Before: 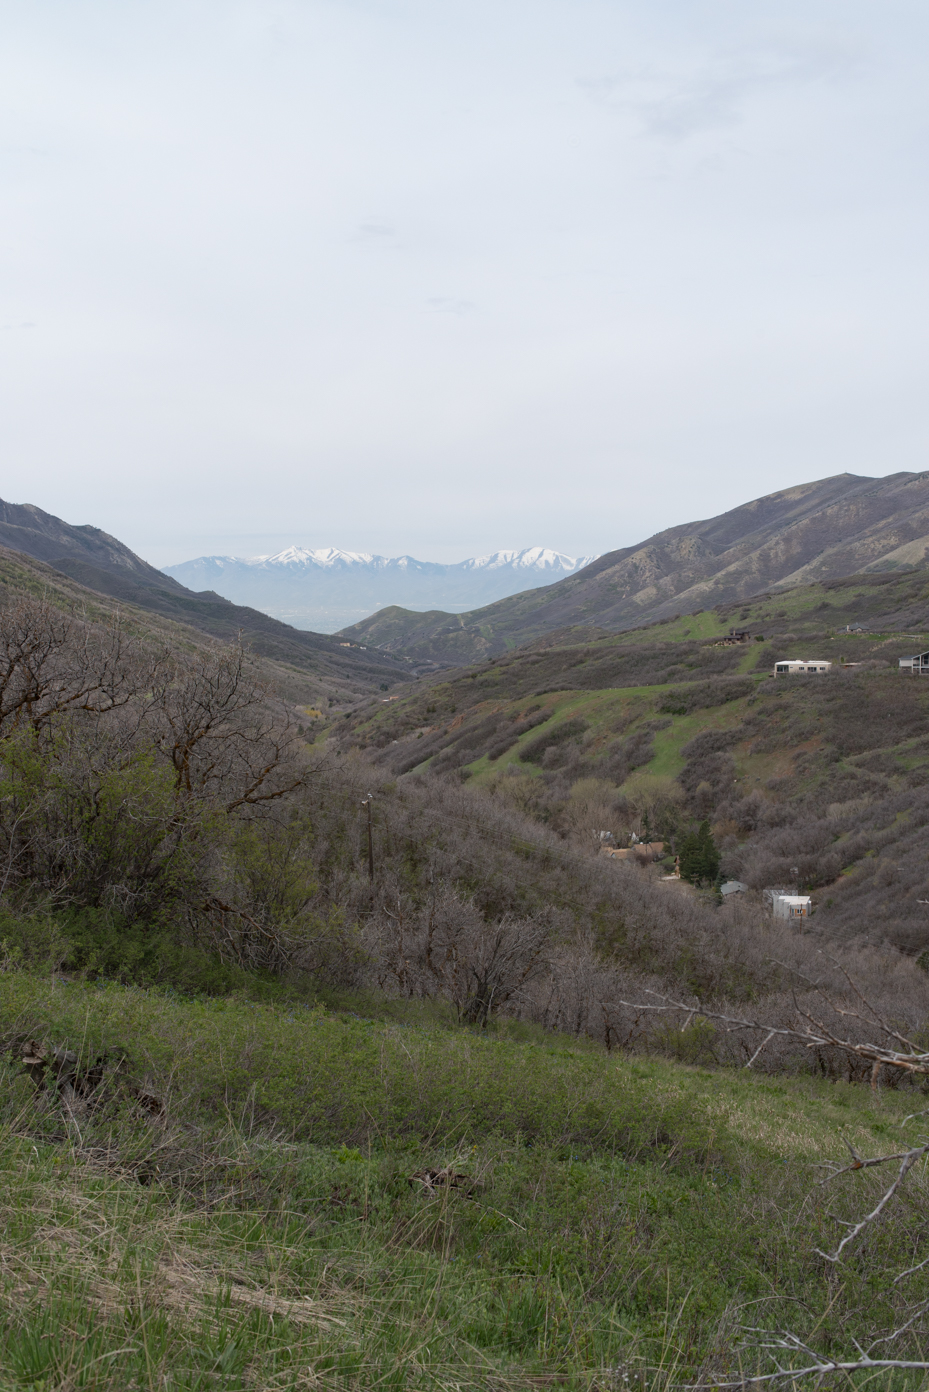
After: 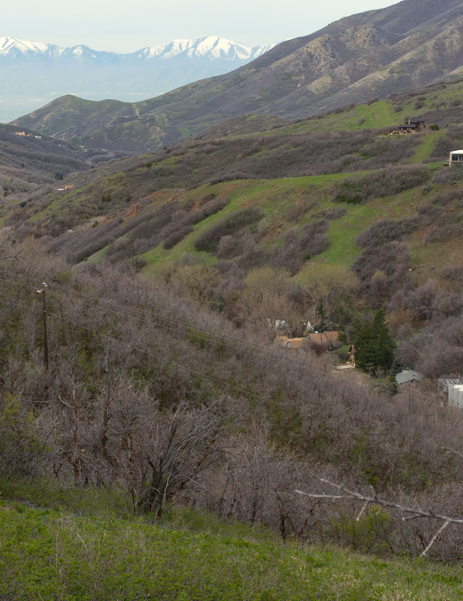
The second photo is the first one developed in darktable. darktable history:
contrast brightness saturation: contrast 0.048
crop: left 34.989%, top 36.77%, right 15.091%, bottom 20.004%
exposure: exposure 0.17 EV, compensate highlight preservation false
color balance rgb: highlights gain › luminance 5.834%, highlights gain › chroma 2.598%, highlights gain › hue 89.83°, perceptual saturation grading › global saturation 25.69%
